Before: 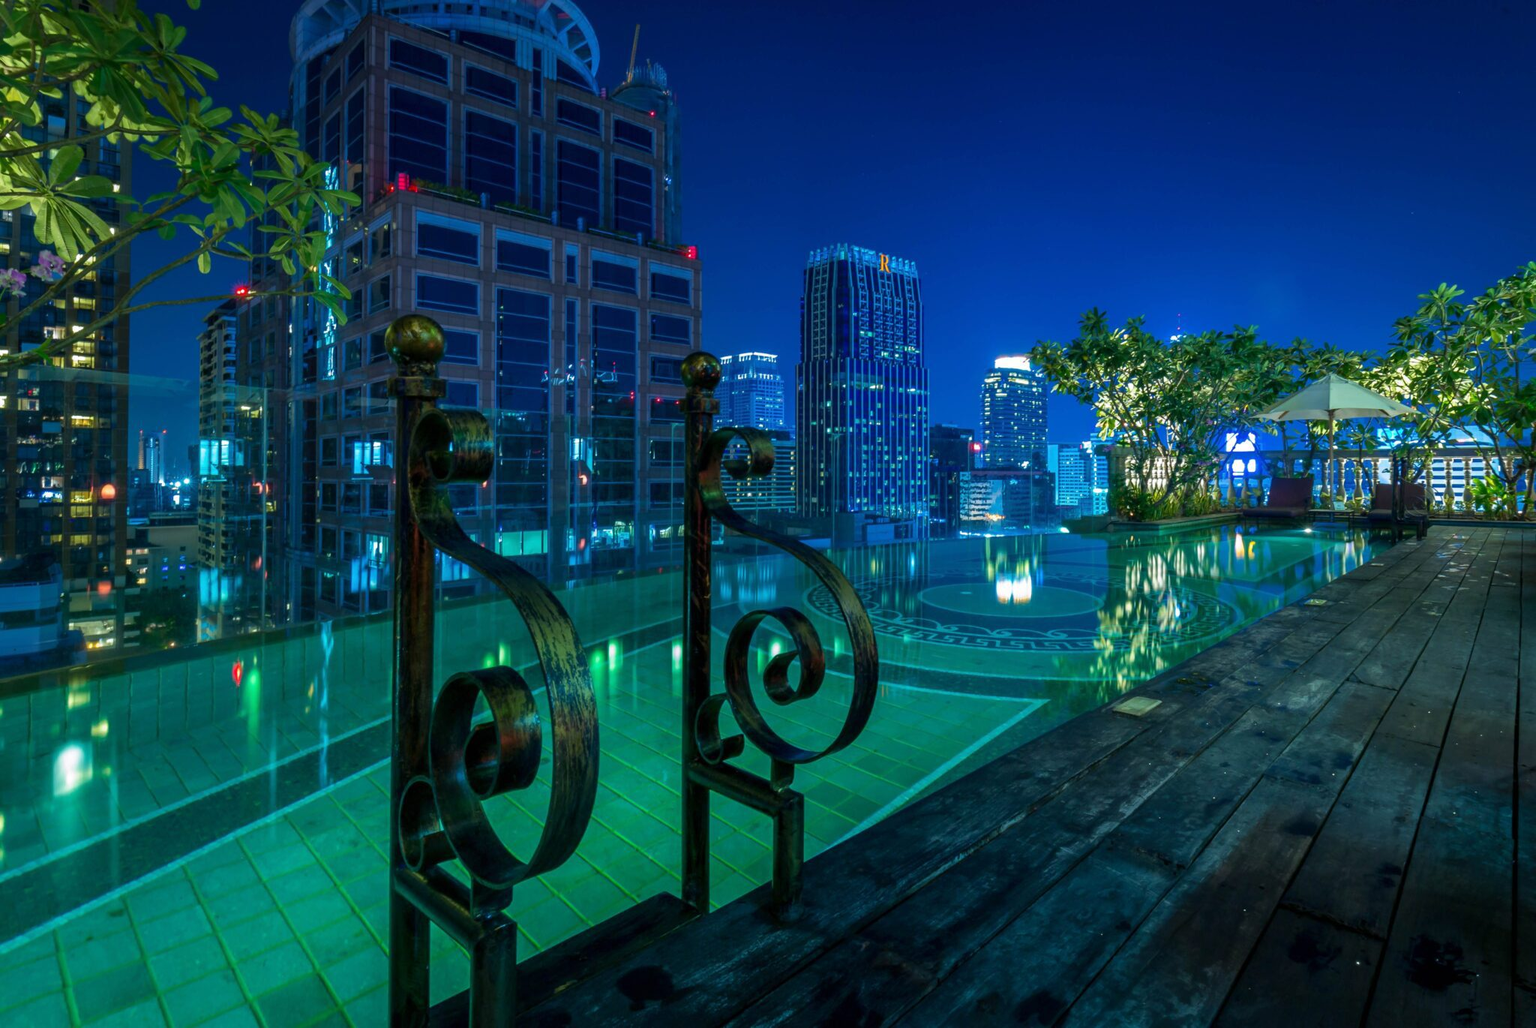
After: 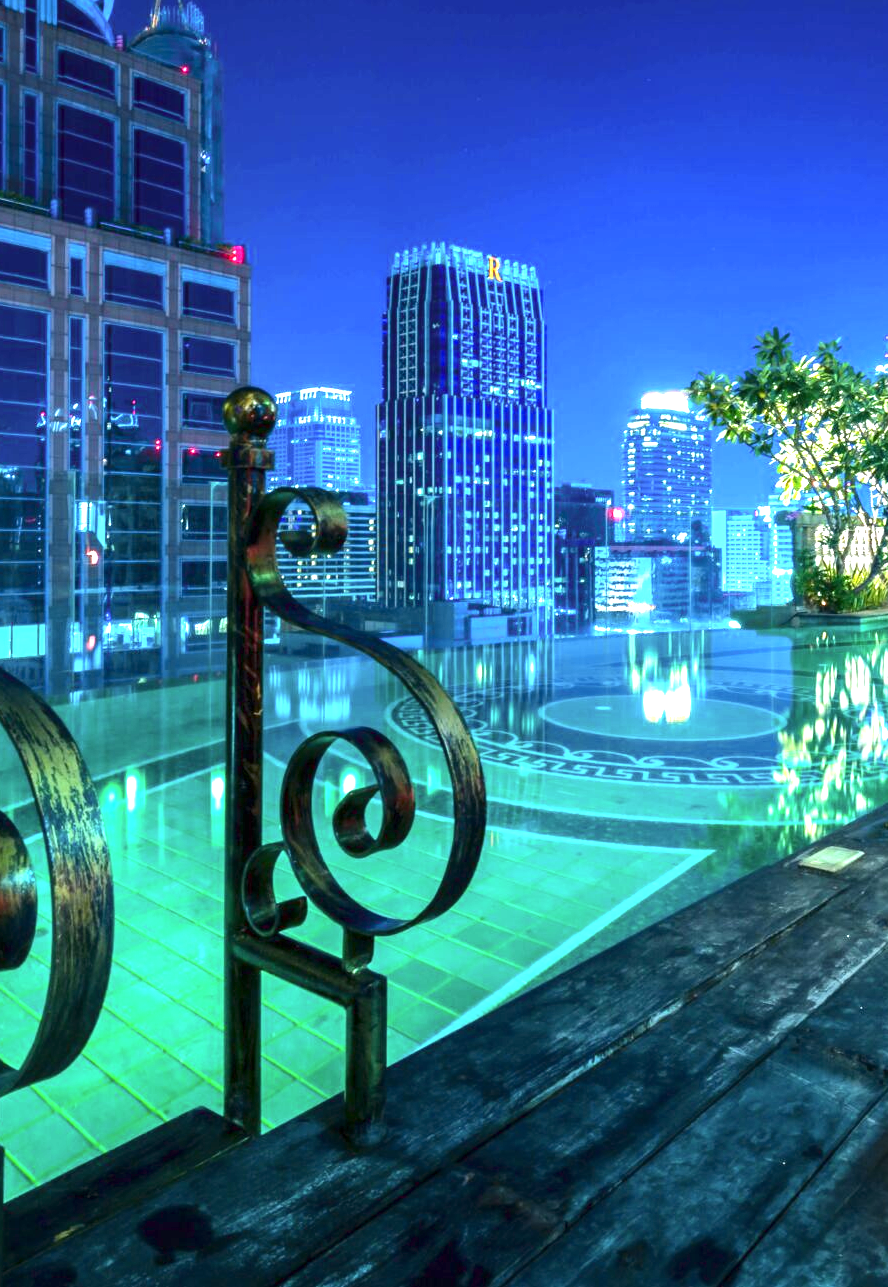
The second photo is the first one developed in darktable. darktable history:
exposure: exposure 2 EV, compensate highlight preservation false
crop: left 33.452%, top 6.025%, right 23.155%
tone curve: curves: ch0 [(0, 0) (0.227, 0.17) (0.766, 0.774) (1, 1)]; ch1 [(0, 0) (0.114, 0.127) (0.437, 0.452) (0.498, 0.498) (0.529, 0.541) (0.579, 0.589) (1, 1)]; ch2 [(0, 0) (0.233, 0.259) (0.493, 0.492) (0.587, 0.573) (1, 1)], color space Lab, independent channels, preserve colors none
